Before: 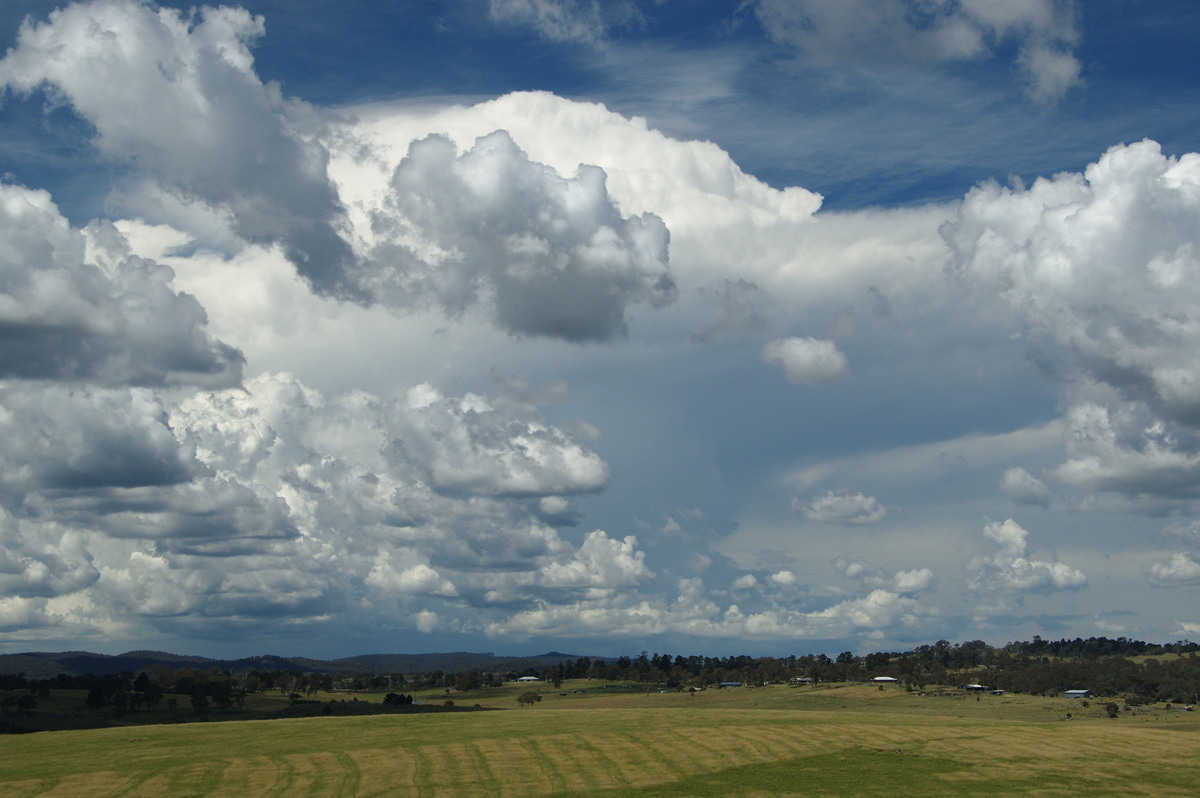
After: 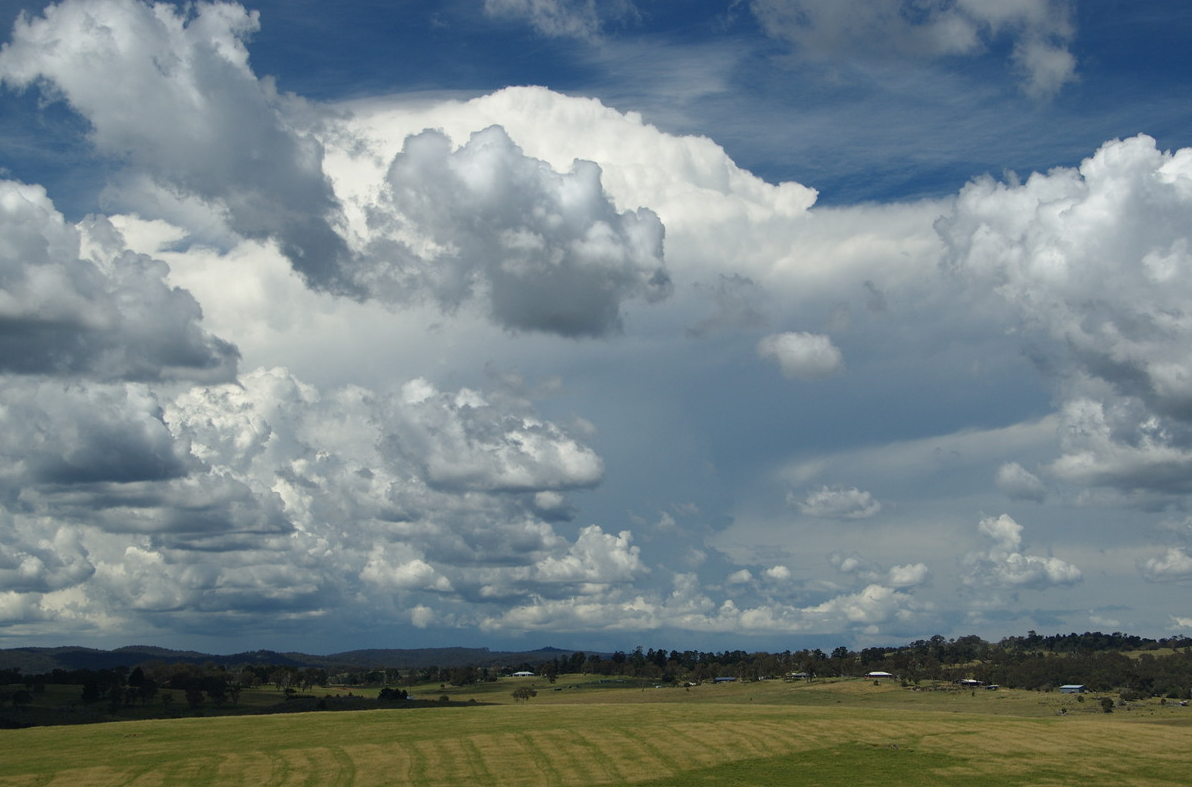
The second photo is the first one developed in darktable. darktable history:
crop: left 0.472%, top 0.72%, right 0.184%, bottom 0.589%
